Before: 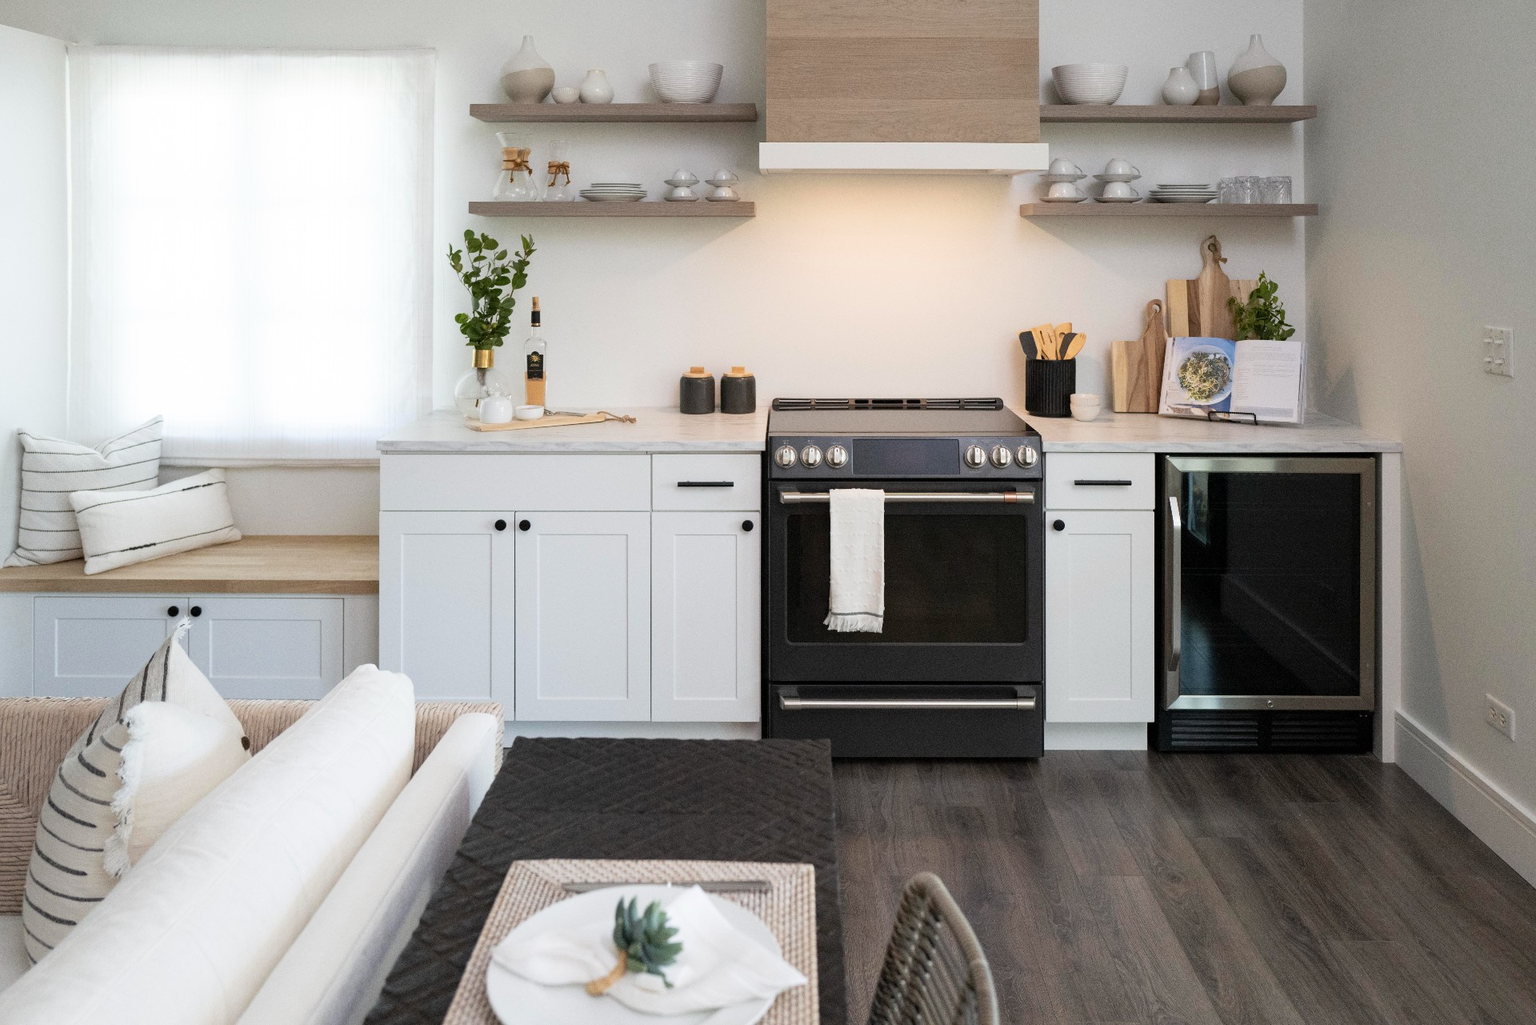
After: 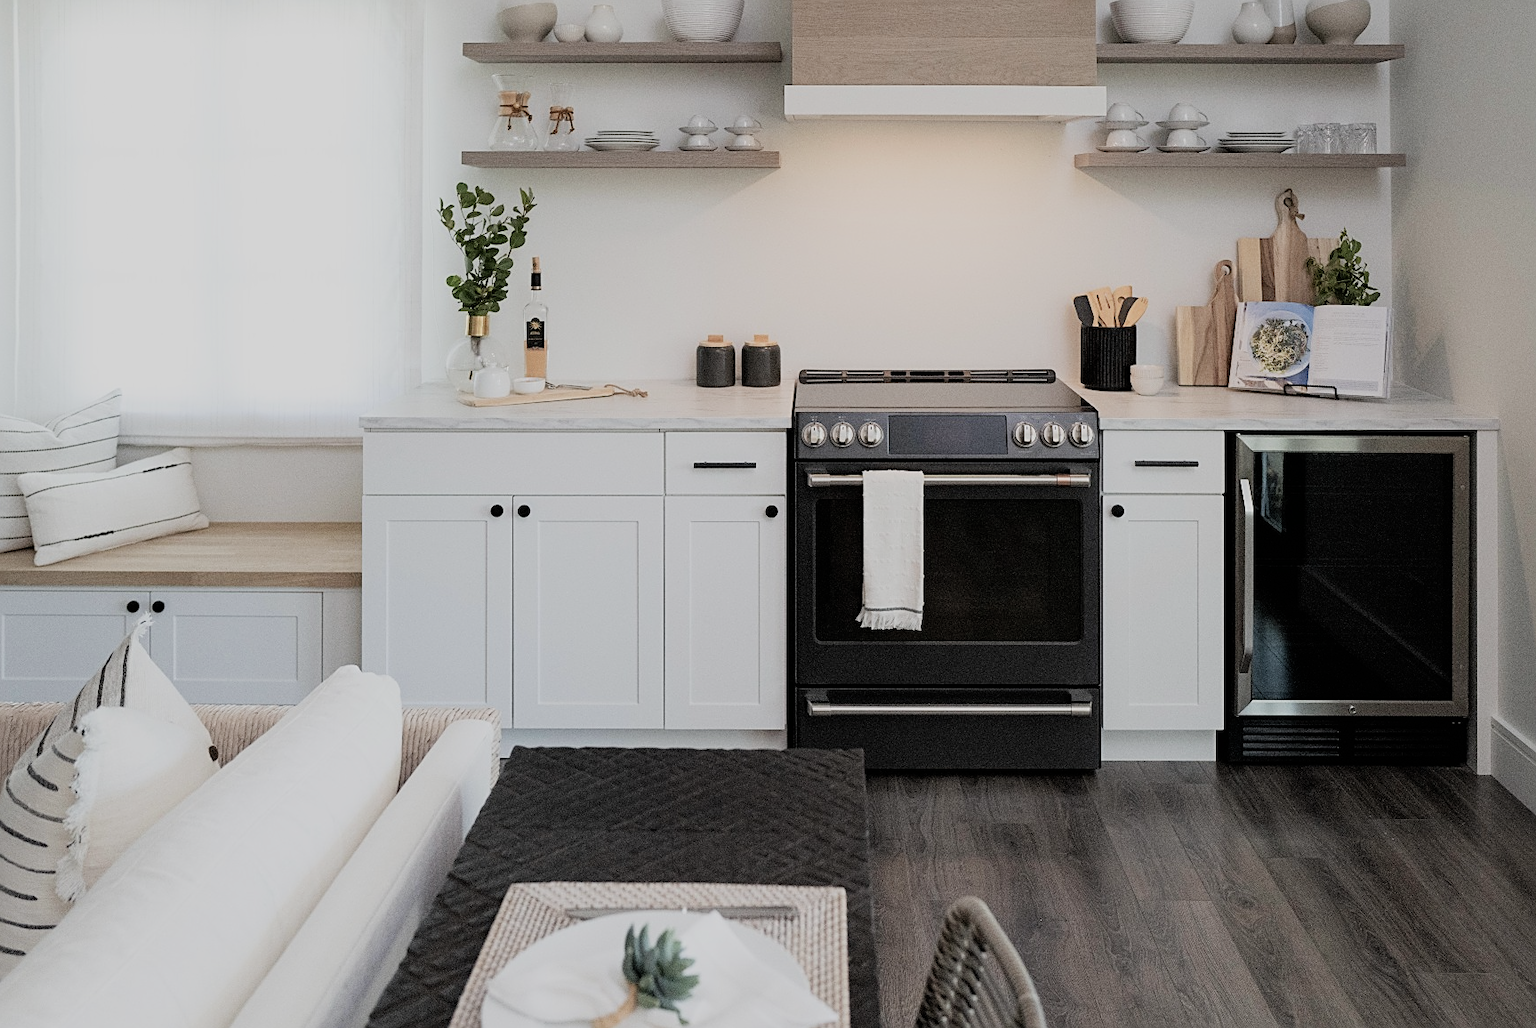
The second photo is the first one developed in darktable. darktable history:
filmic rgb: black relative exposure -7.65 EV, white relative exposure 4.56 EV, hardness 3.61
color balance rgb: perceptual saturation grading › global saturation -27.891%
sharpen: on, module defaults
crop: left 3.529%, top 6.414%, right 6.473%, bottom 3.32%
